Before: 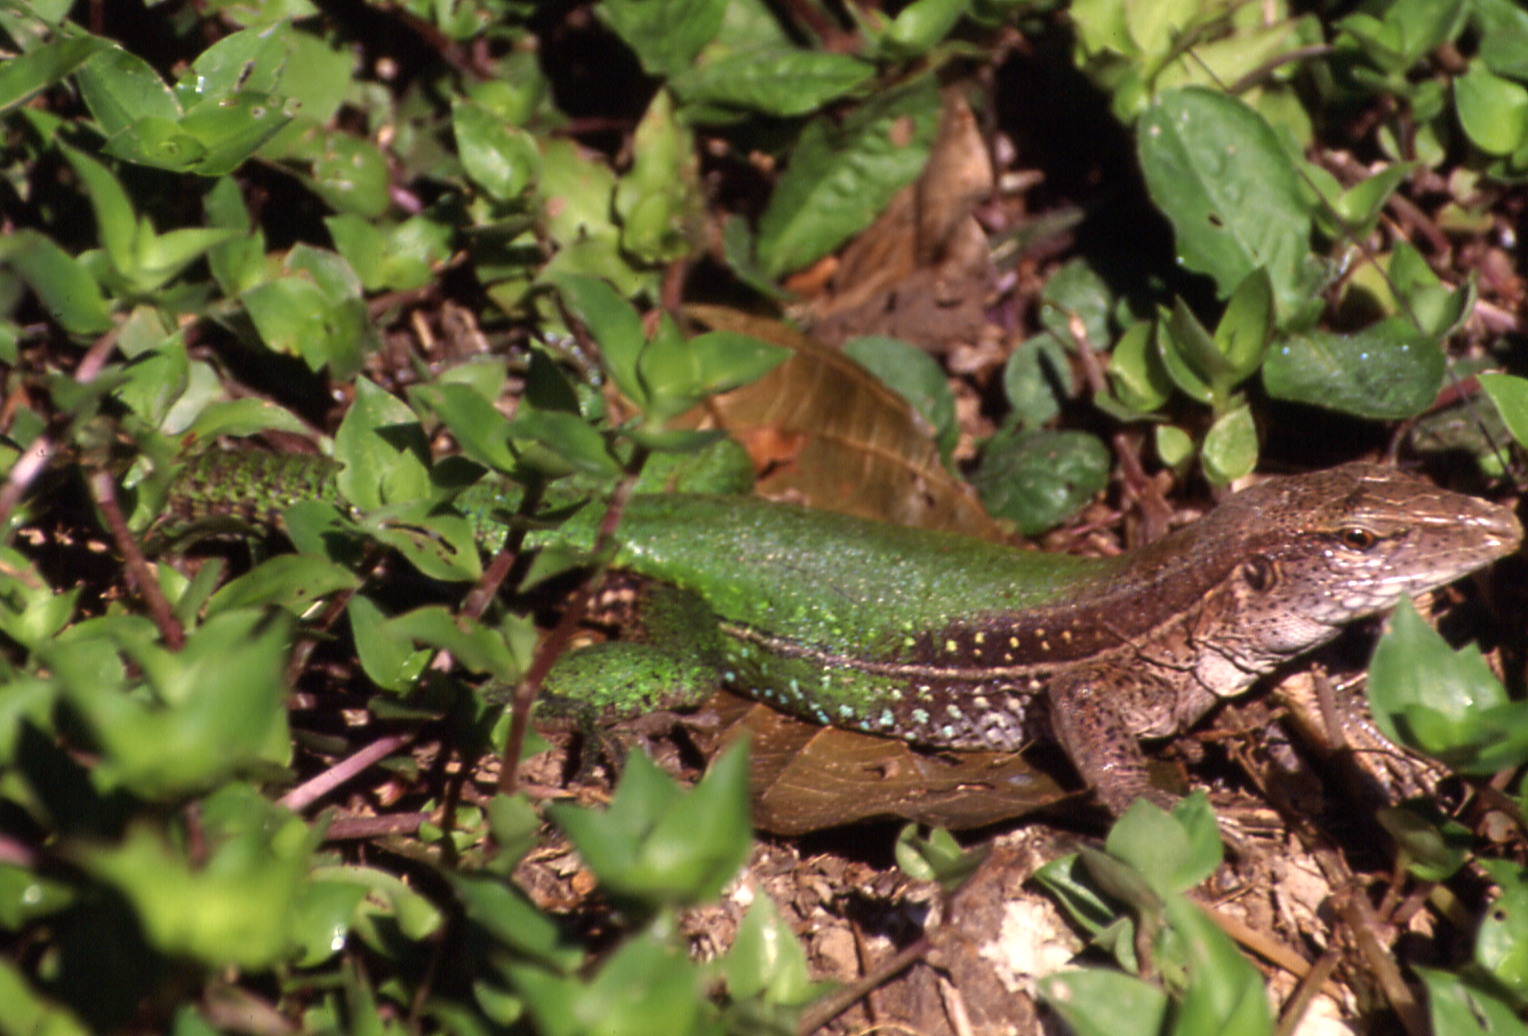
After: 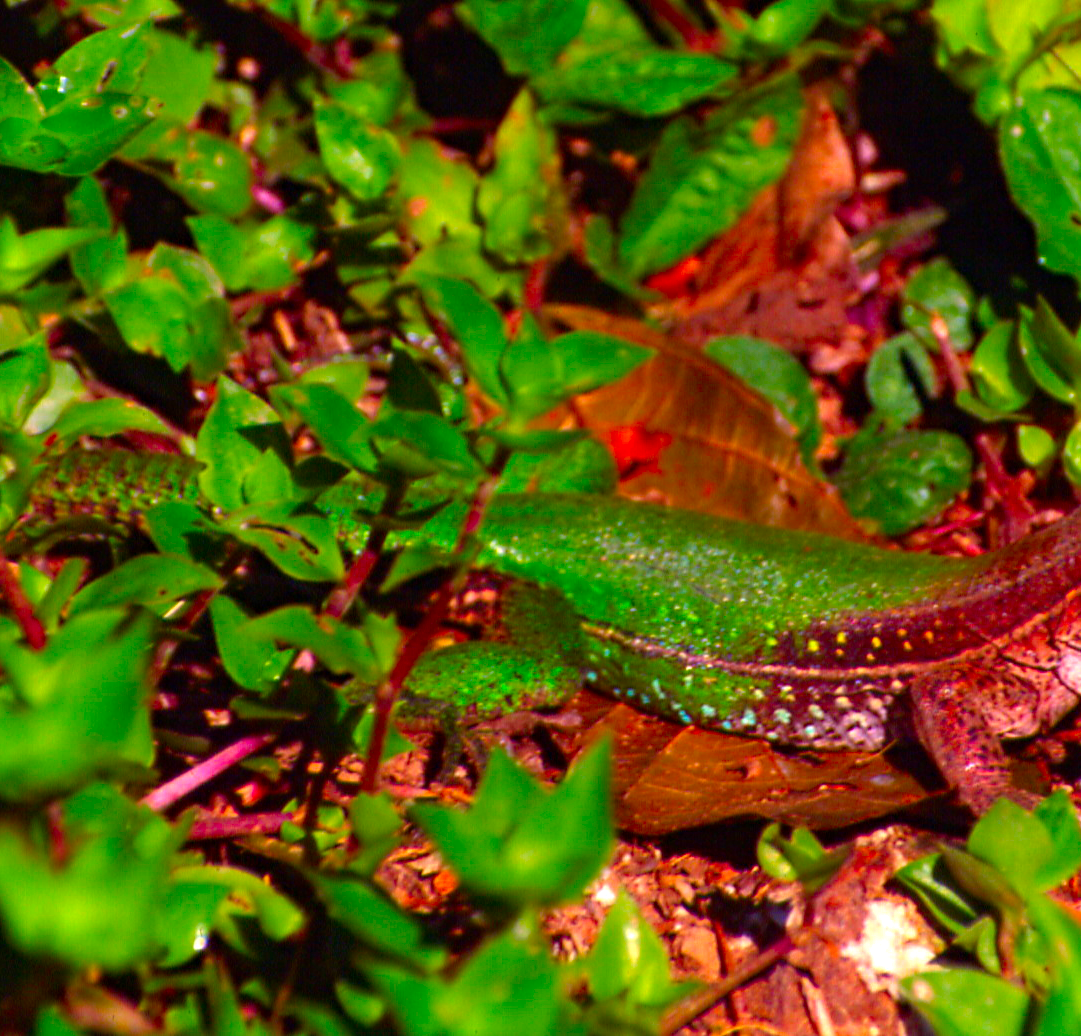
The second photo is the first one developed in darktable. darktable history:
color correction: highlights a* 1.59, highlights b* -1.7, saturation 2.48
haze removal: compatibility mode true, adaptive false
crop and rotate: left 9.061%, right 20.142%
